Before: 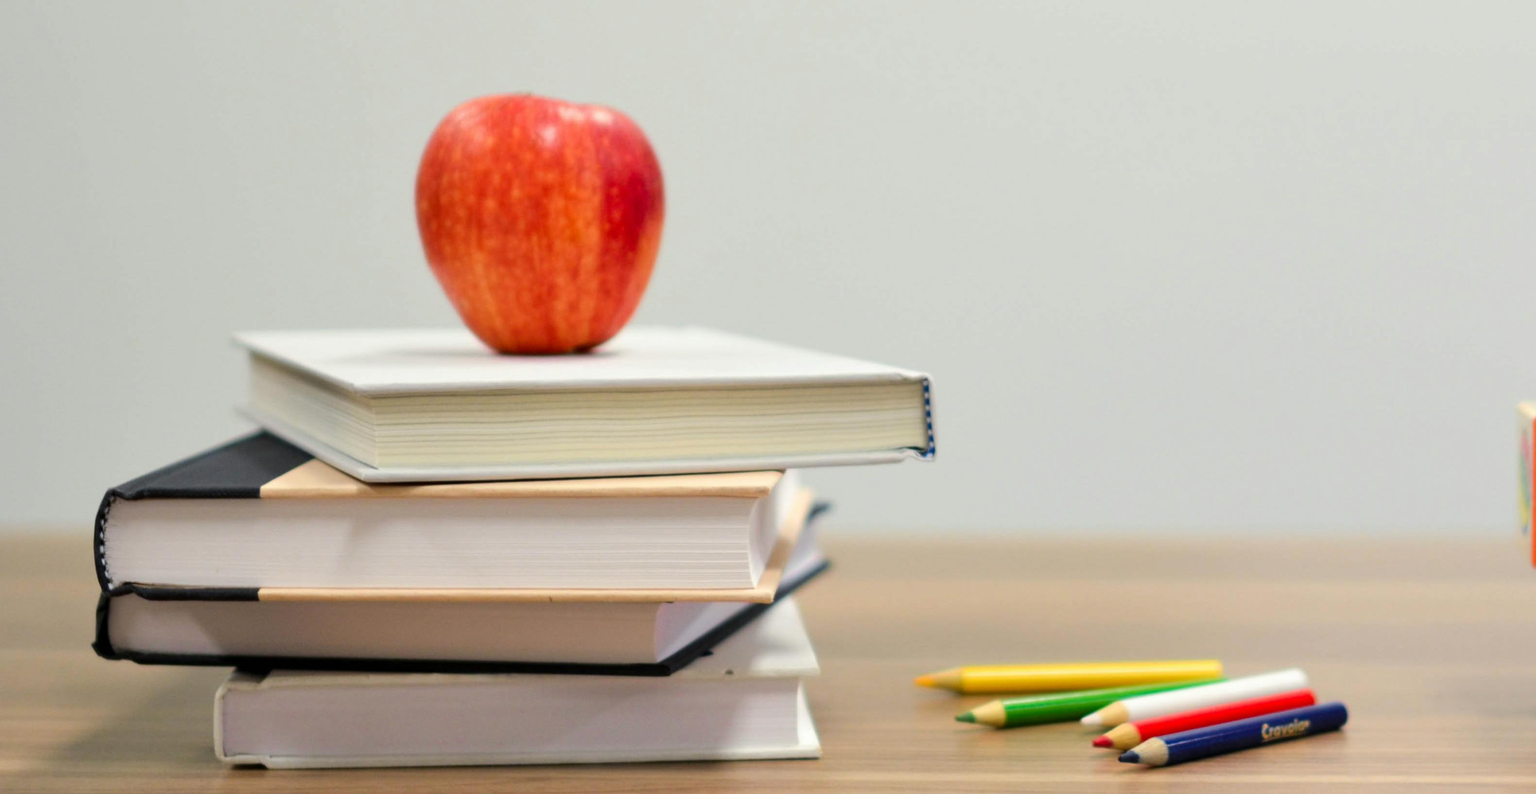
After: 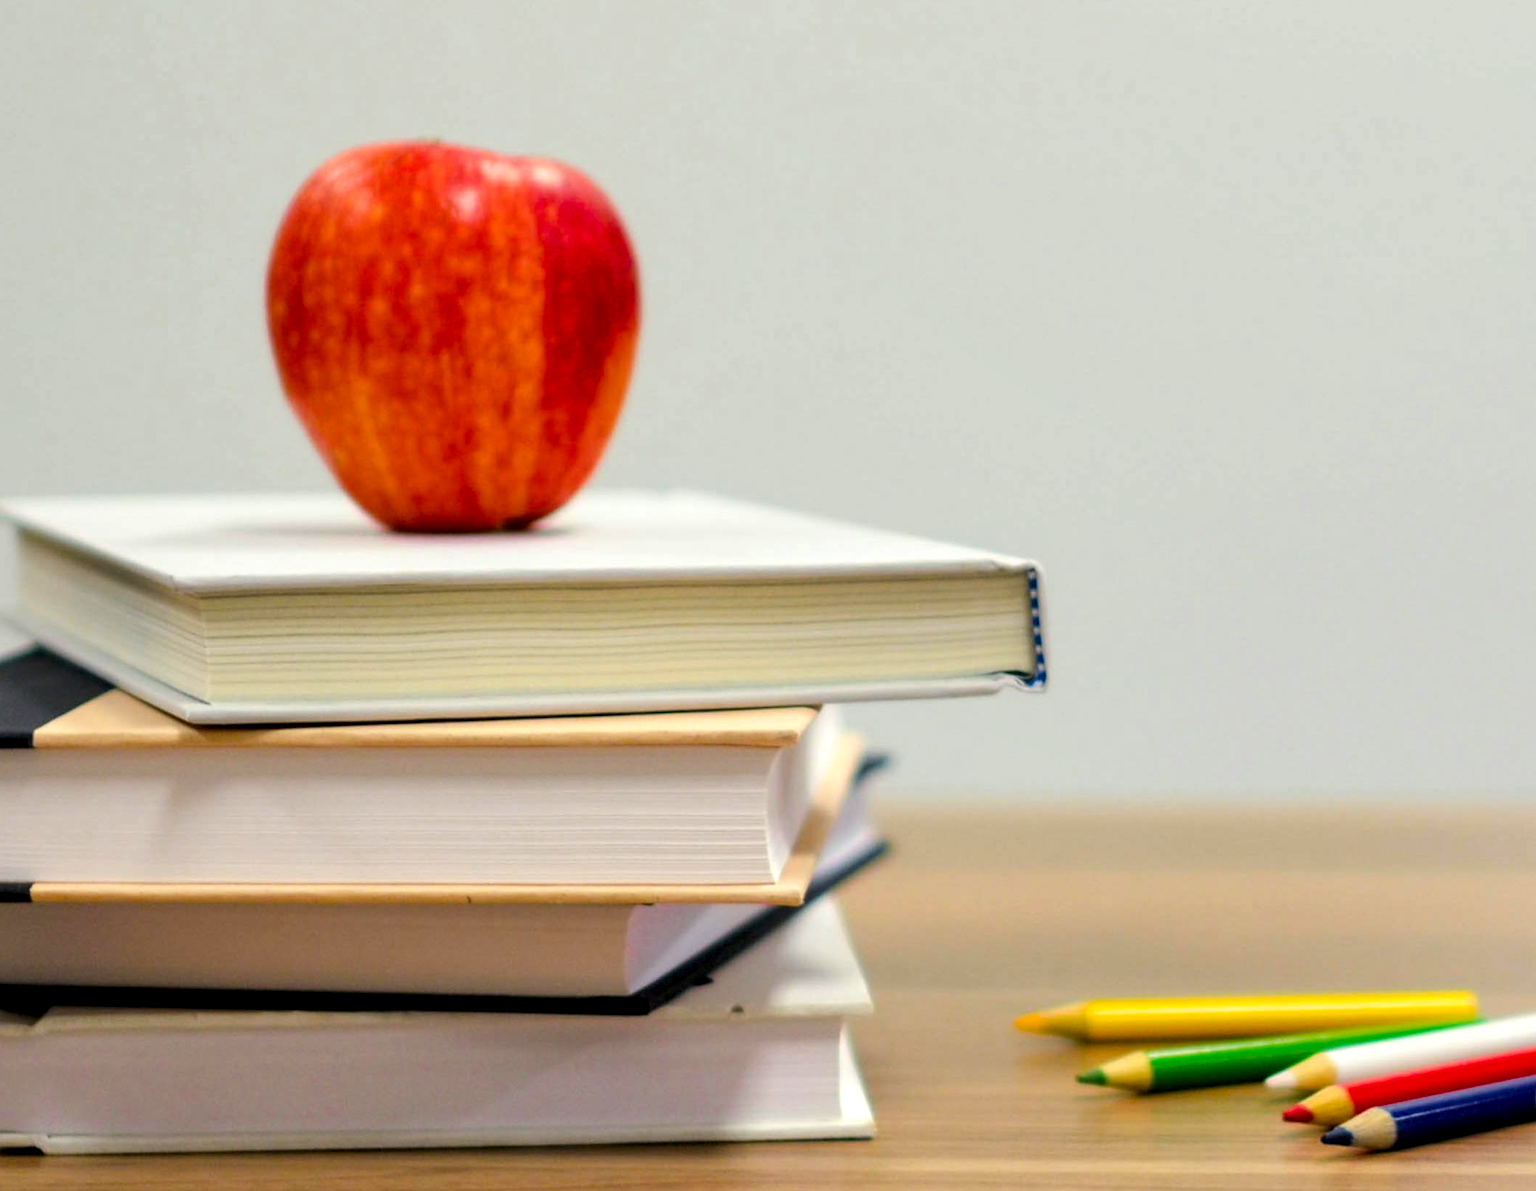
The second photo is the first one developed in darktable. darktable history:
sharpen: amount 0.2
local contrast: highlights 25%, shadows 75%, midtone range 0.75
color balance rgb: perceptual saturation grading › global saturation 25%, global vibrance 20%
crop and rotate: left 15.546%, right 17.787%
